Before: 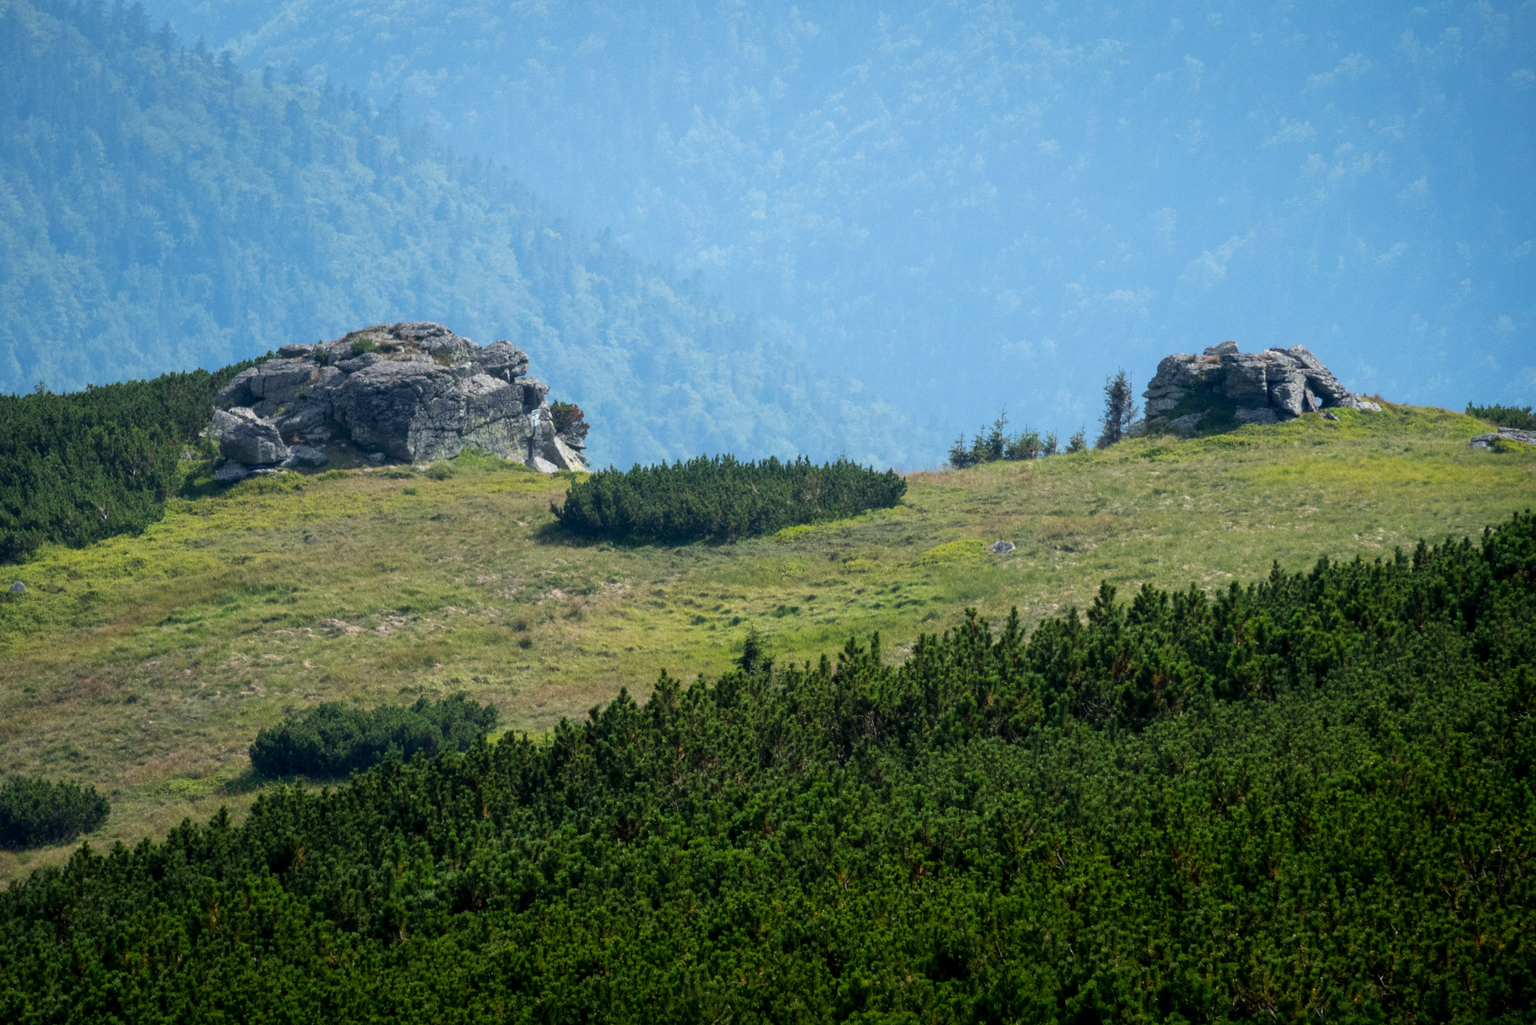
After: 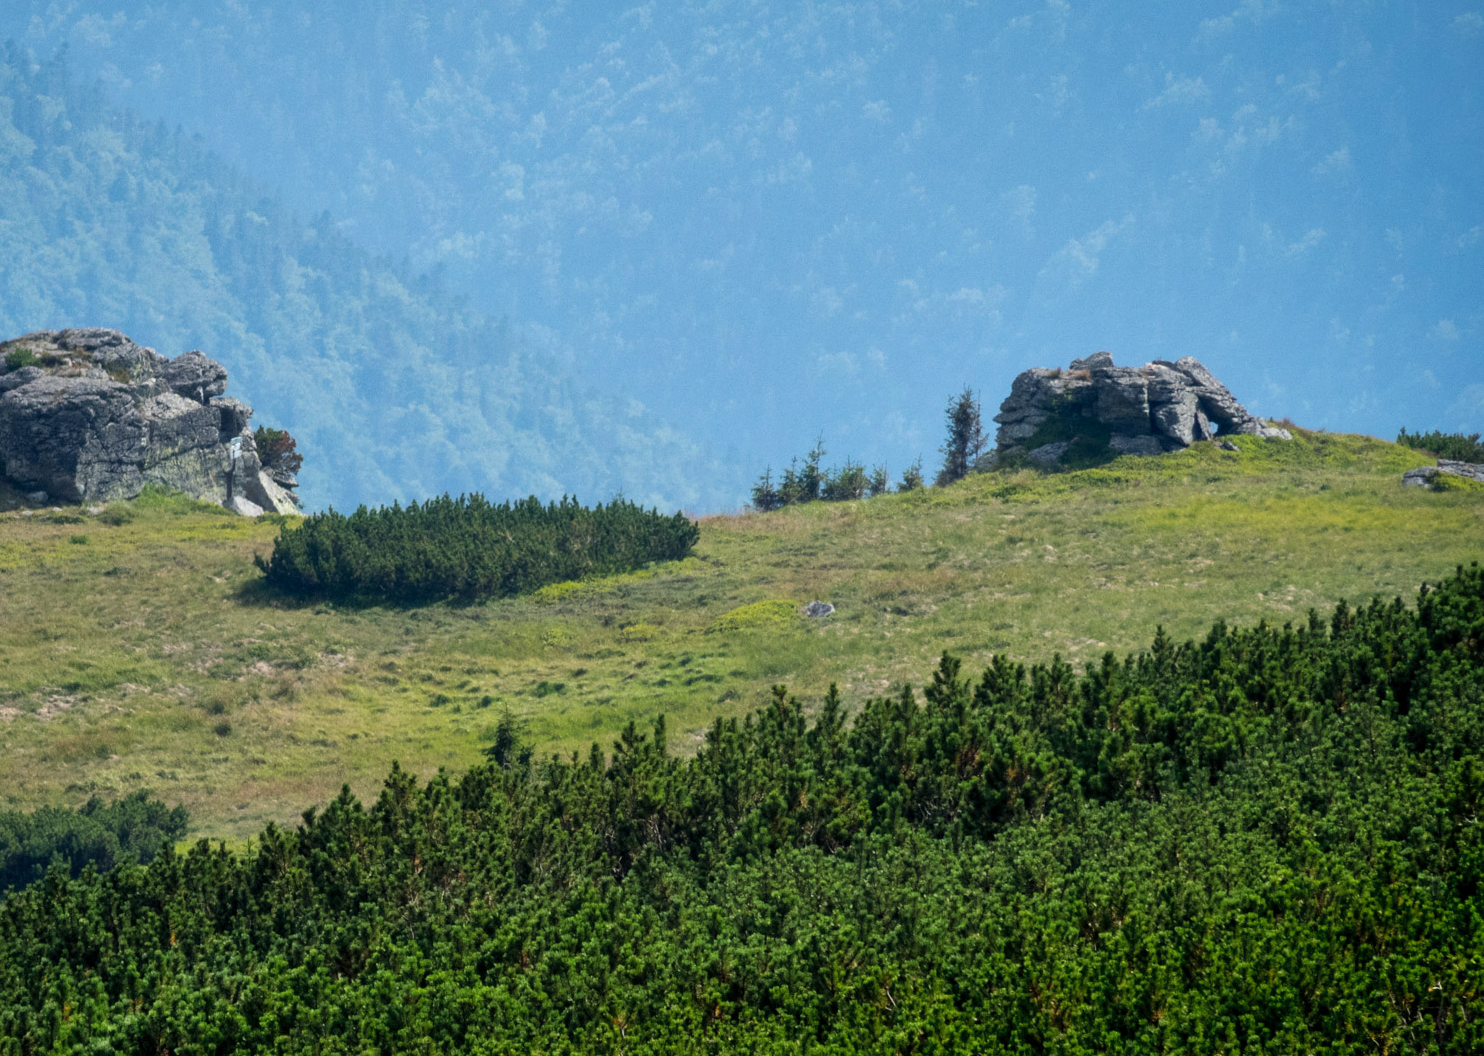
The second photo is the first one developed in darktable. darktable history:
shadows and highlights: low approximation 0.01, soften with gaussian
crop: left 22.628%, top 5.817%, bottom 11.617%
